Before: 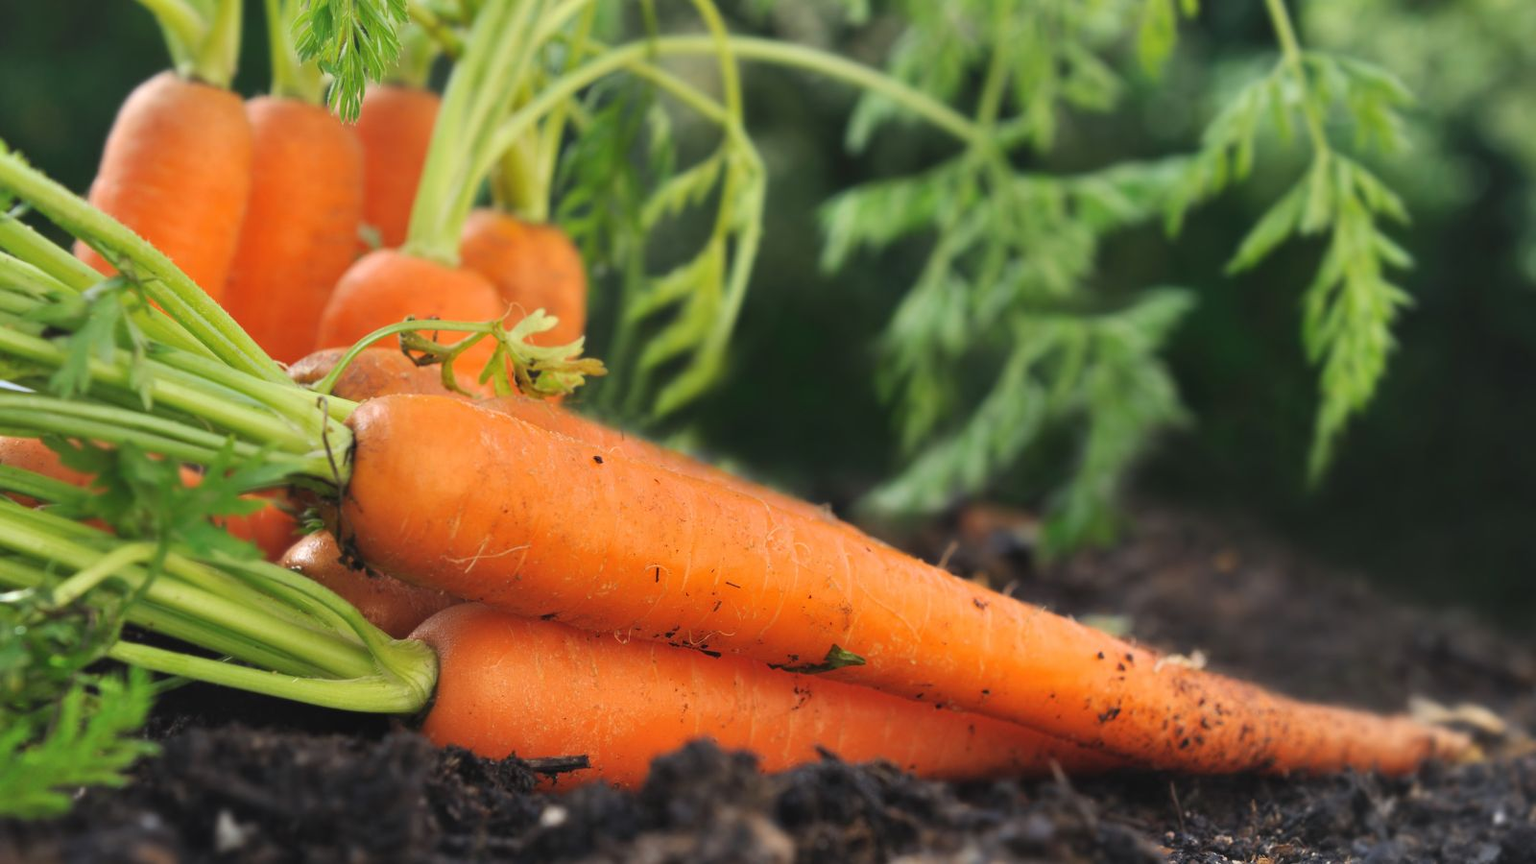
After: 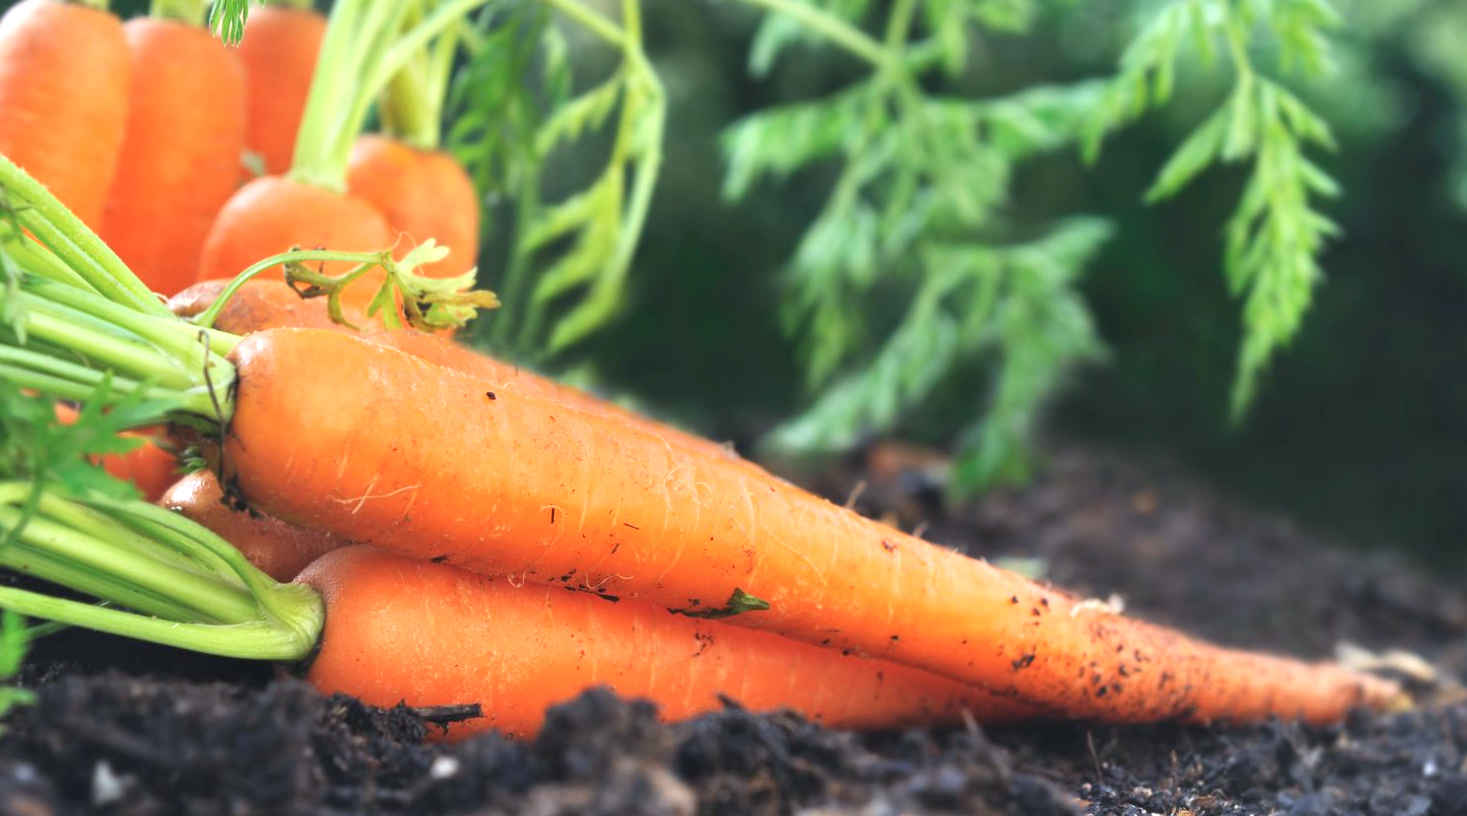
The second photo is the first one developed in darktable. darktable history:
exposure: black level correction 0, exposure 0.7 EV, compensate exposure bias true, compensate highlight preservation false
crop and rotate: left 8.262%, top 9.226%
color calibration: x 0.372, y 0.386, temperature 4283.97 K
